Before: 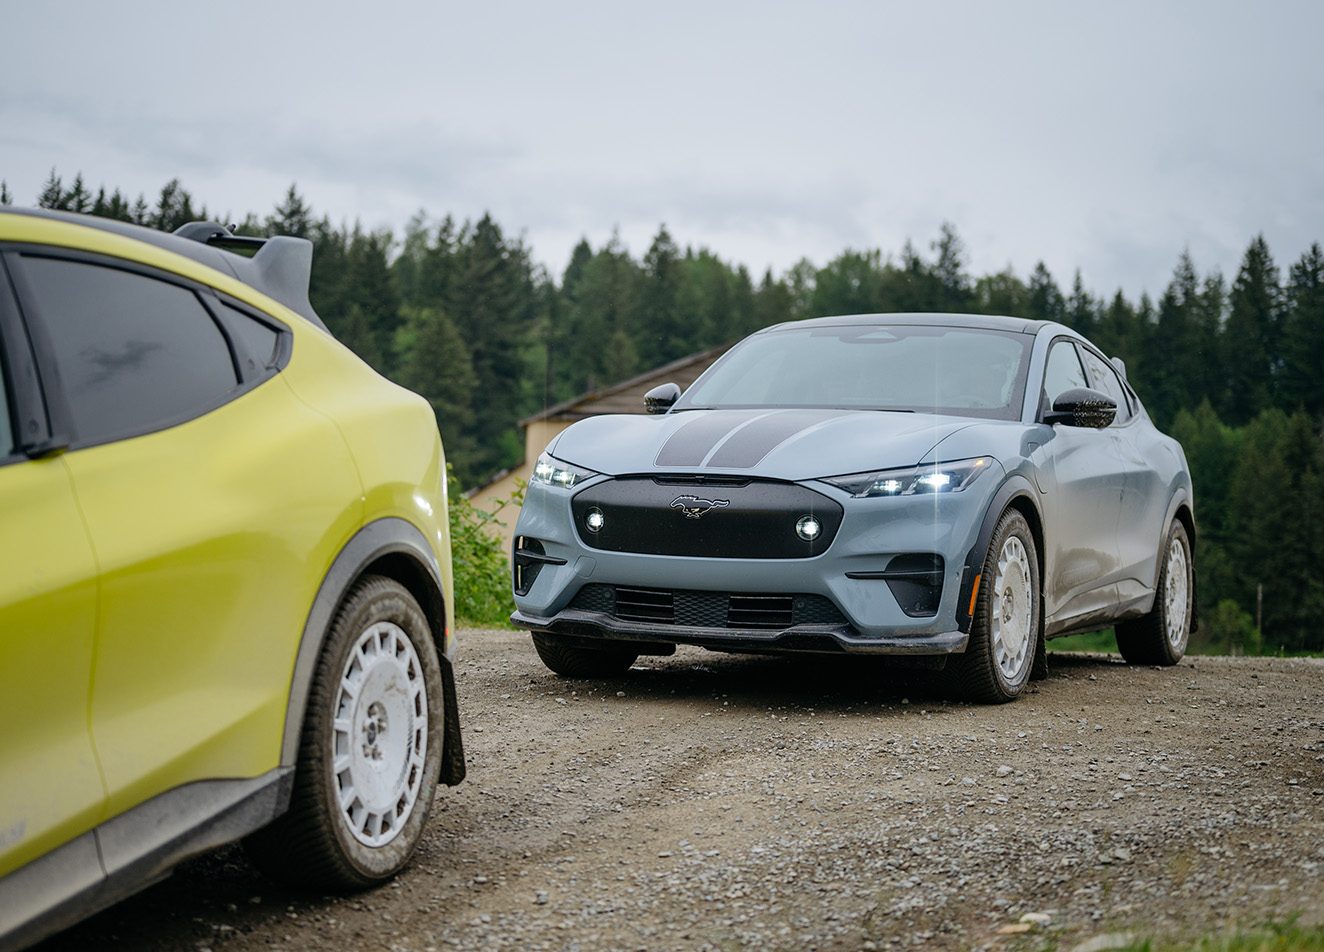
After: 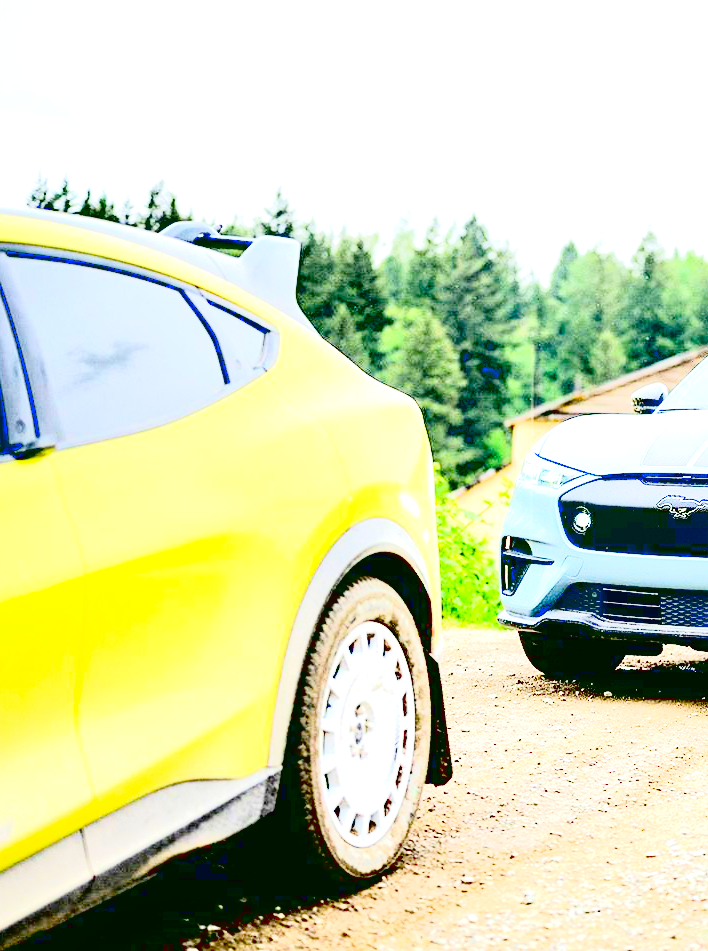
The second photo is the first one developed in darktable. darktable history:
exposure: black level correction 0.016, exposure 1.788 EV, compensate highlight preservation false
tone curve: curves: ch0 [(0, 0.023) (0.113, 0.084) (0.285, 0.301) (0.673, 0.796) (0.845, 0.932) (0.994, 0.971)]; ch1 [(0, 0) (0.456, 0.437) (0.498, 0.5) (0.57, 0.559) (0.631, 0.639) (1, 1)]; ch2 [(0, 0) (0.417, 0.44) (0.46, 0.453) (0.502, 0.507) (0.55, 0.57) (0.67, 0.712) (1, 1)], color space Lab, linked channels, preserve colors none
tone equalizer: -7 EV 0.161 EV, -6 EV 0.579 EV, -5 EV 1.11 EV, -4 EV 1.3 EV, -3 EV 1.18 EV, -2 EV 0.6 EV, -1 EV 0.15 EV, edges refinement/feathering 500, mask exposure compensation -1.57 EV, preserve details guided filter
crop: left 0.983%, right 45.524%, bottom 0.087%
